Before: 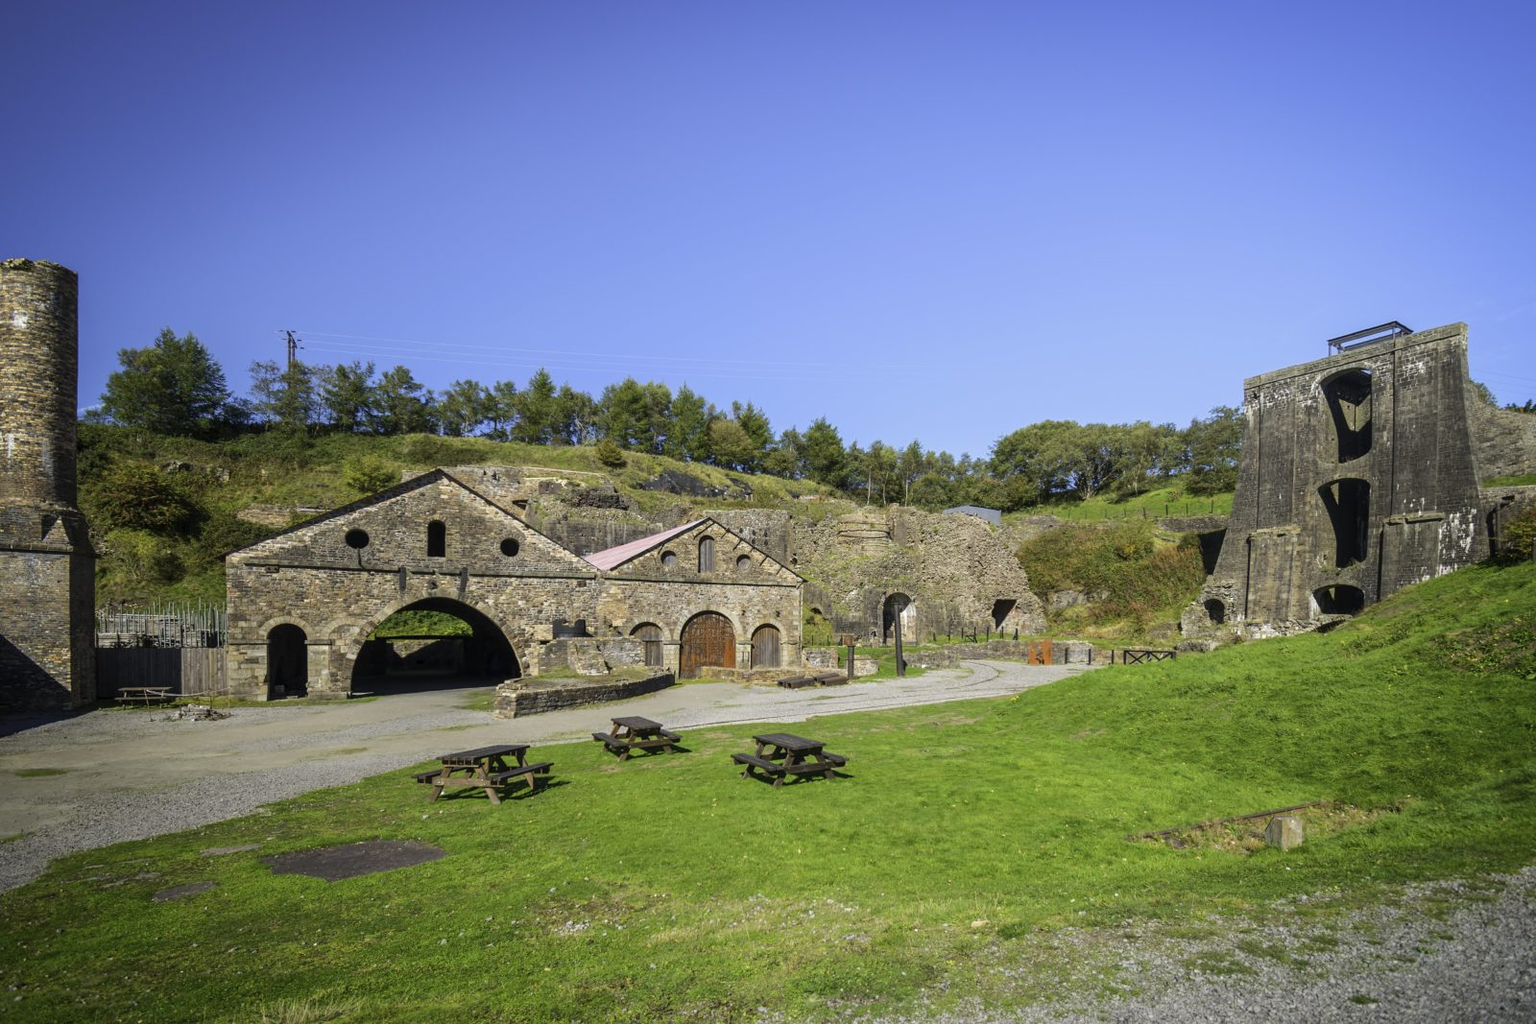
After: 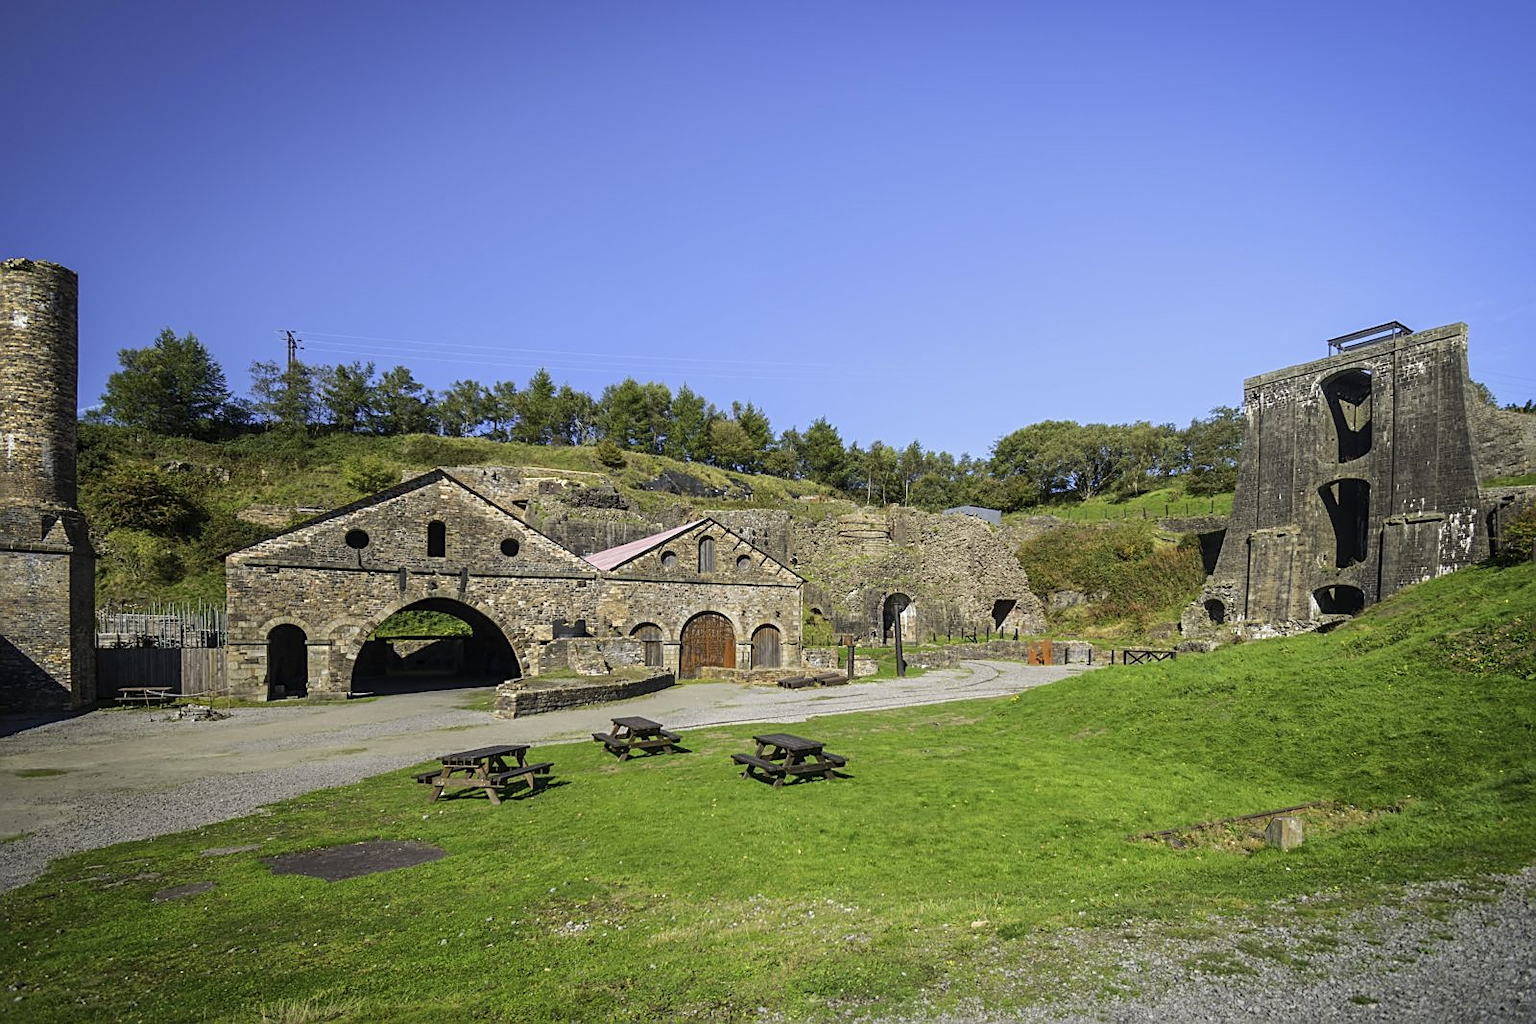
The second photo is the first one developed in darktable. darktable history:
shadows and highlights: shadows 37.27, highlights -28.18, soften with gaussian
sharpen: on, module defaults
